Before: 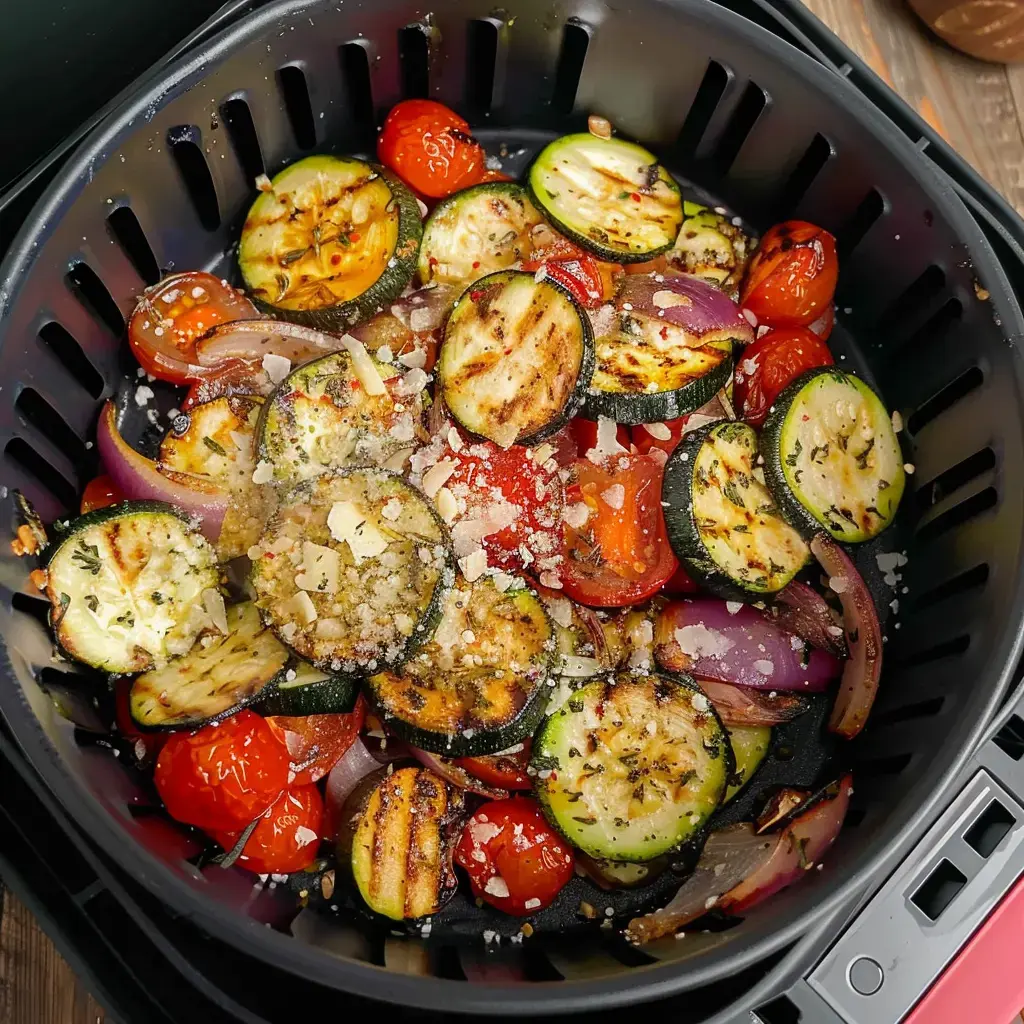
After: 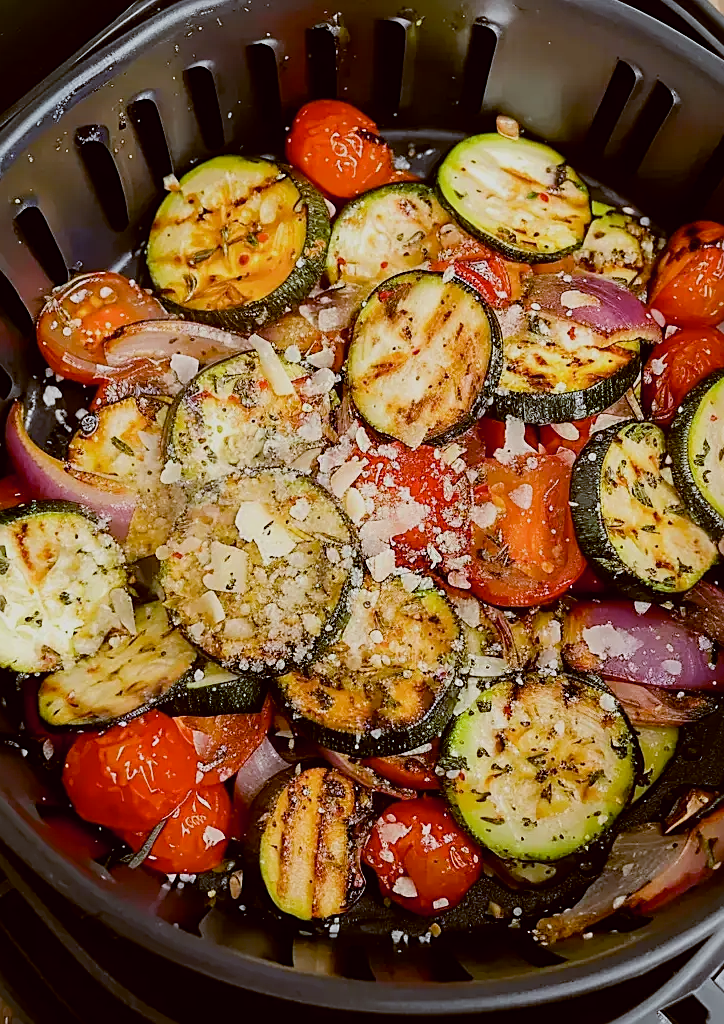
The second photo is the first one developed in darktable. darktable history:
exposure: black level correction 0, exposure 0.2 EV, compensate exposure bias true, compensate highlight preservation false
filmic rgb: black relative exposure -7.65 EV, white relative exposure 4.56 EV, hardness 3.61, contrast 1.05
sharpen: on, module defaults
crop and rotate: left 9.061%, right 20.142%
color balance: lift [1, 1.015, 1.004, 0.985], gamma [1, 0.958, 0.971, 1.042], gain [1, 0.956, 0.977, 1.044]
